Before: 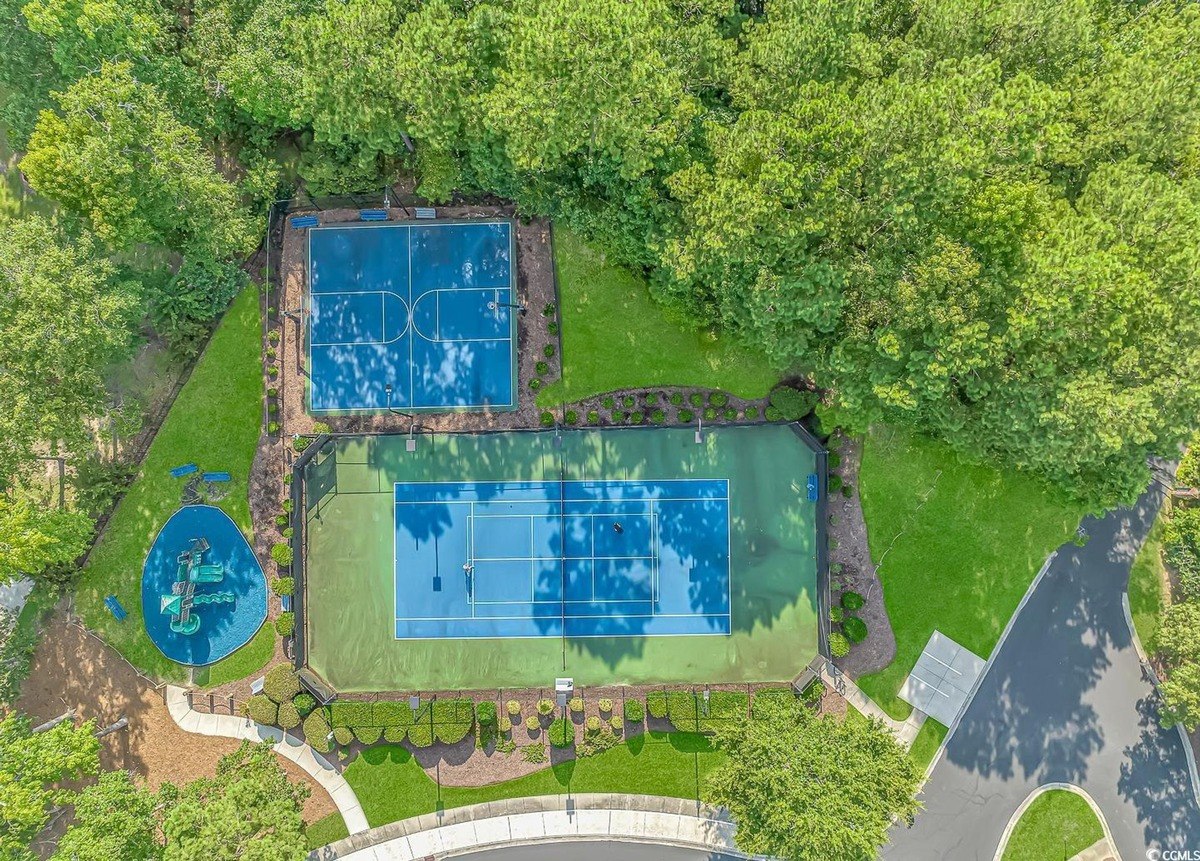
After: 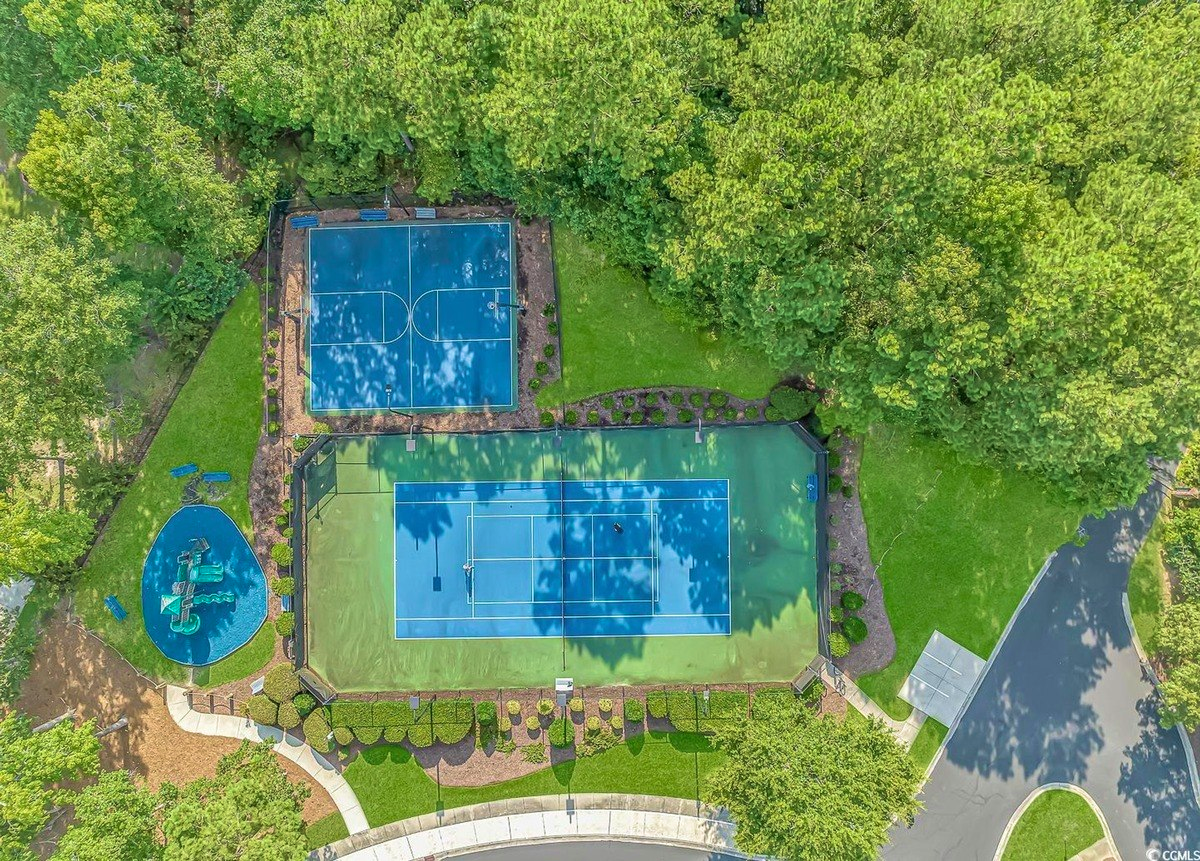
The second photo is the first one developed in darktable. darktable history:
color calibration: illuminant same as pipeline (D50), adaptation XYZ, x 0.346, y 0.358, temperature 5007.55 K
velvia: on, module defaults
